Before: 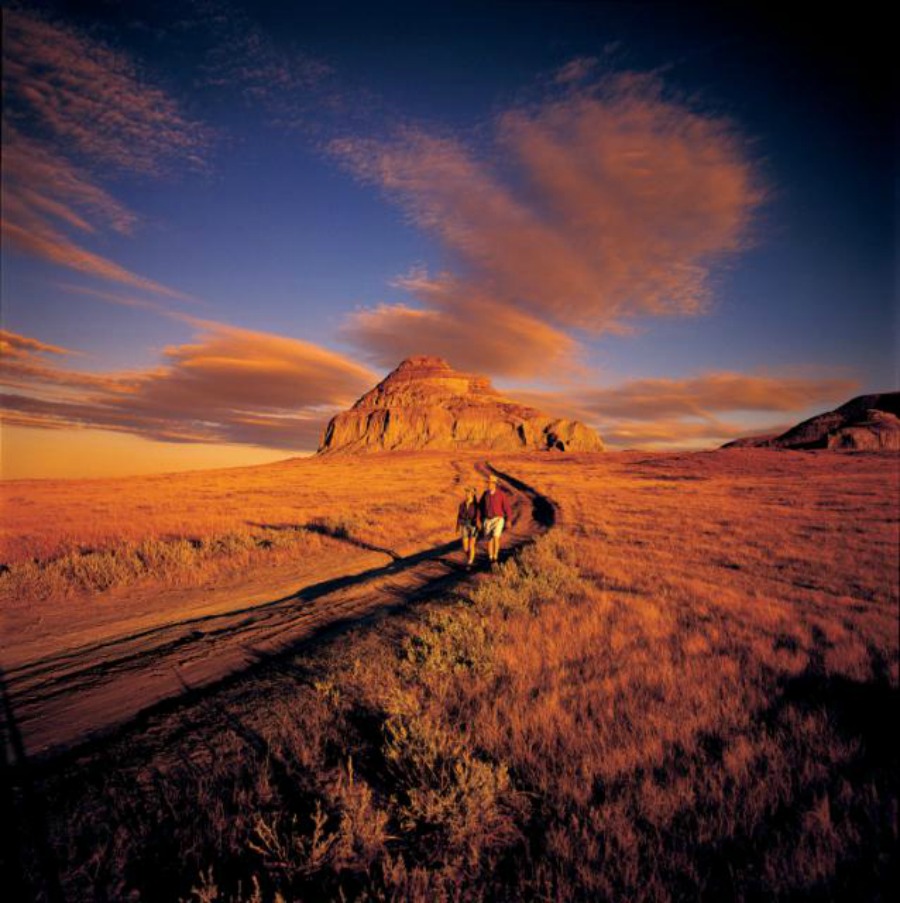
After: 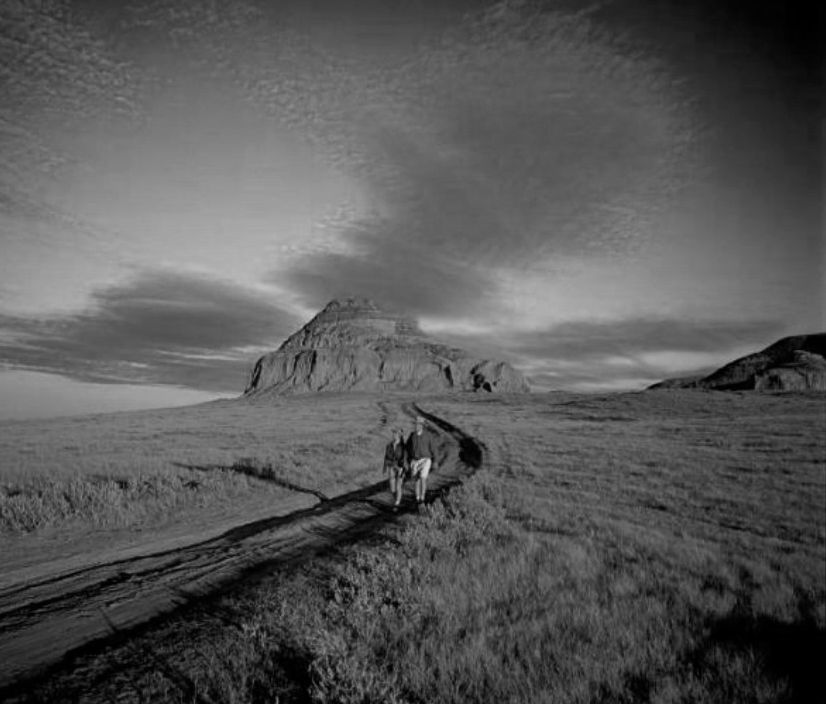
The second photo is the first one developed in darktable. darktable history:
color calibration: output gray [0.21, 0.42, 0.37, 0], gray › normalize channels true, illuminant same as pipeline (D50), adaptation XYZ, x 0.346, y 0.359, gamut compression 0
white balance: red 0.766, blue 1.537
crop: left 8.155%, top 6.611%, bottom 15.385%
